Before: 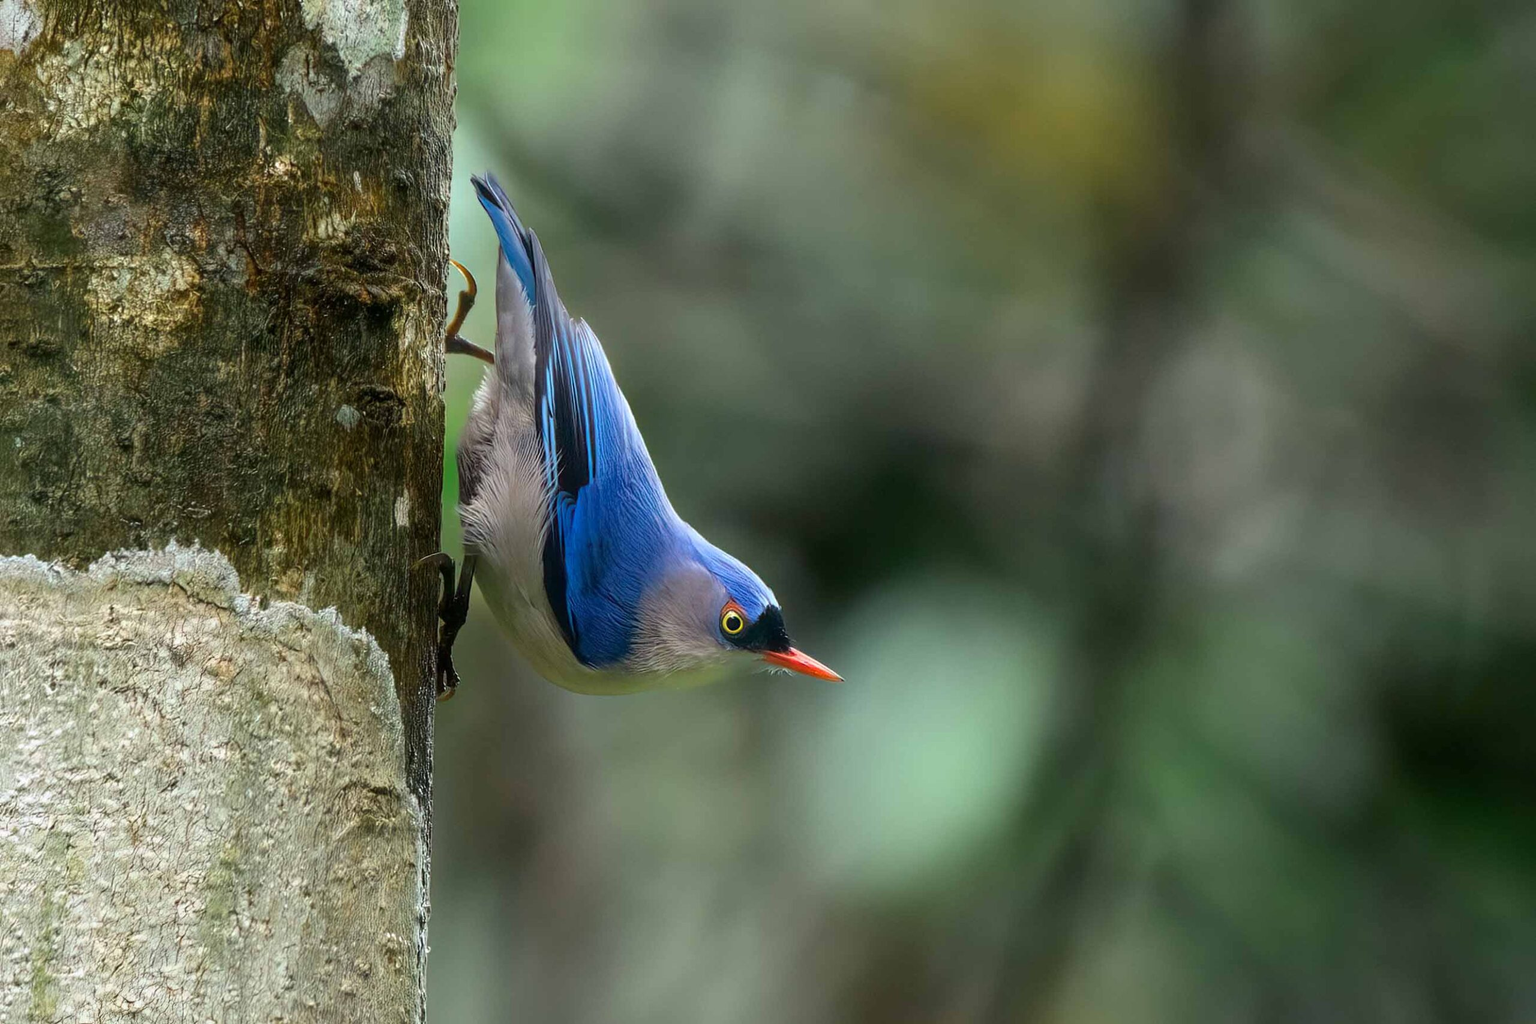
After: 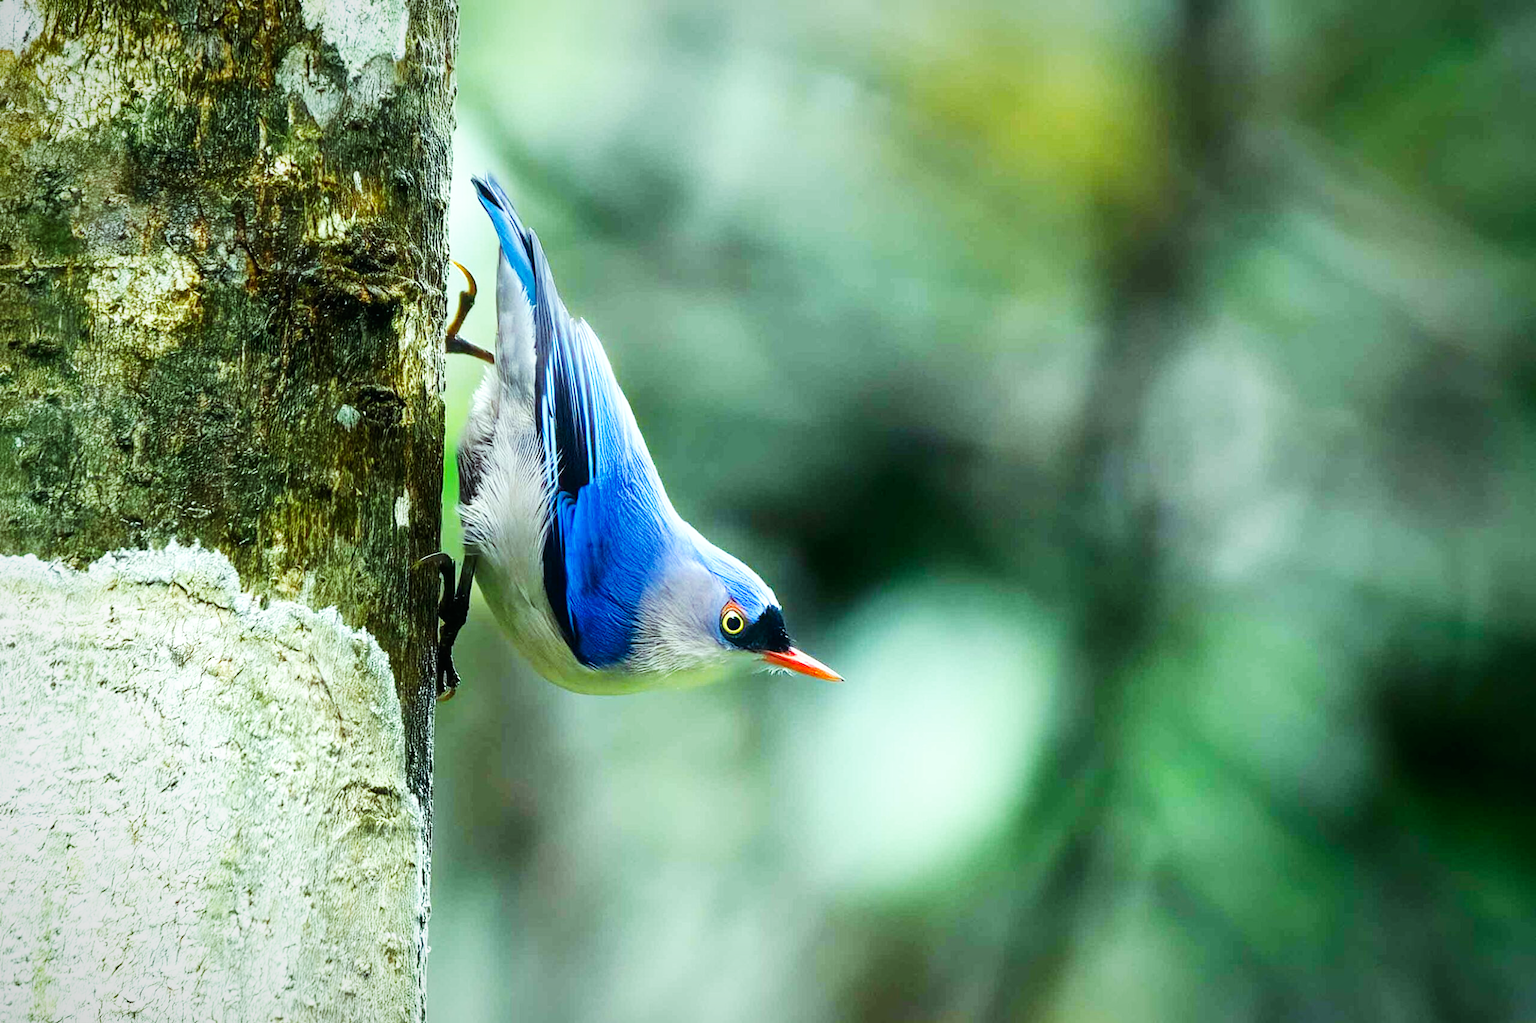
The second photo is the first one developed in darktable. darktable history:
color balance: mode lift, gamma, gain (sRGB), lift [0.997, 0.979, 1.021, 1.011], gamma [1, 1.084, 0.916, 0.998], gain [1, 0.87, 1.13, 1.101], contrast 4.55%, contrast fulcrum 38.24%, output saturation 104.09%
vignetting: fall-off start 80.87%, fall-off radius 61.59%, brightness -0.384, saturation 0.007, center (0, 0.007), automatic ratio true, width/height ratio 1.418
tone equalizer: on, module defaults
base curve: curves: ch0 [(0, 0) (0.007, 0.004) (0.027, 0.03) (0.046, 0.07) (0.207, 0.54) (0.442, 0.872) (0.673, 0.972) (1, 1)], preserve colors none
